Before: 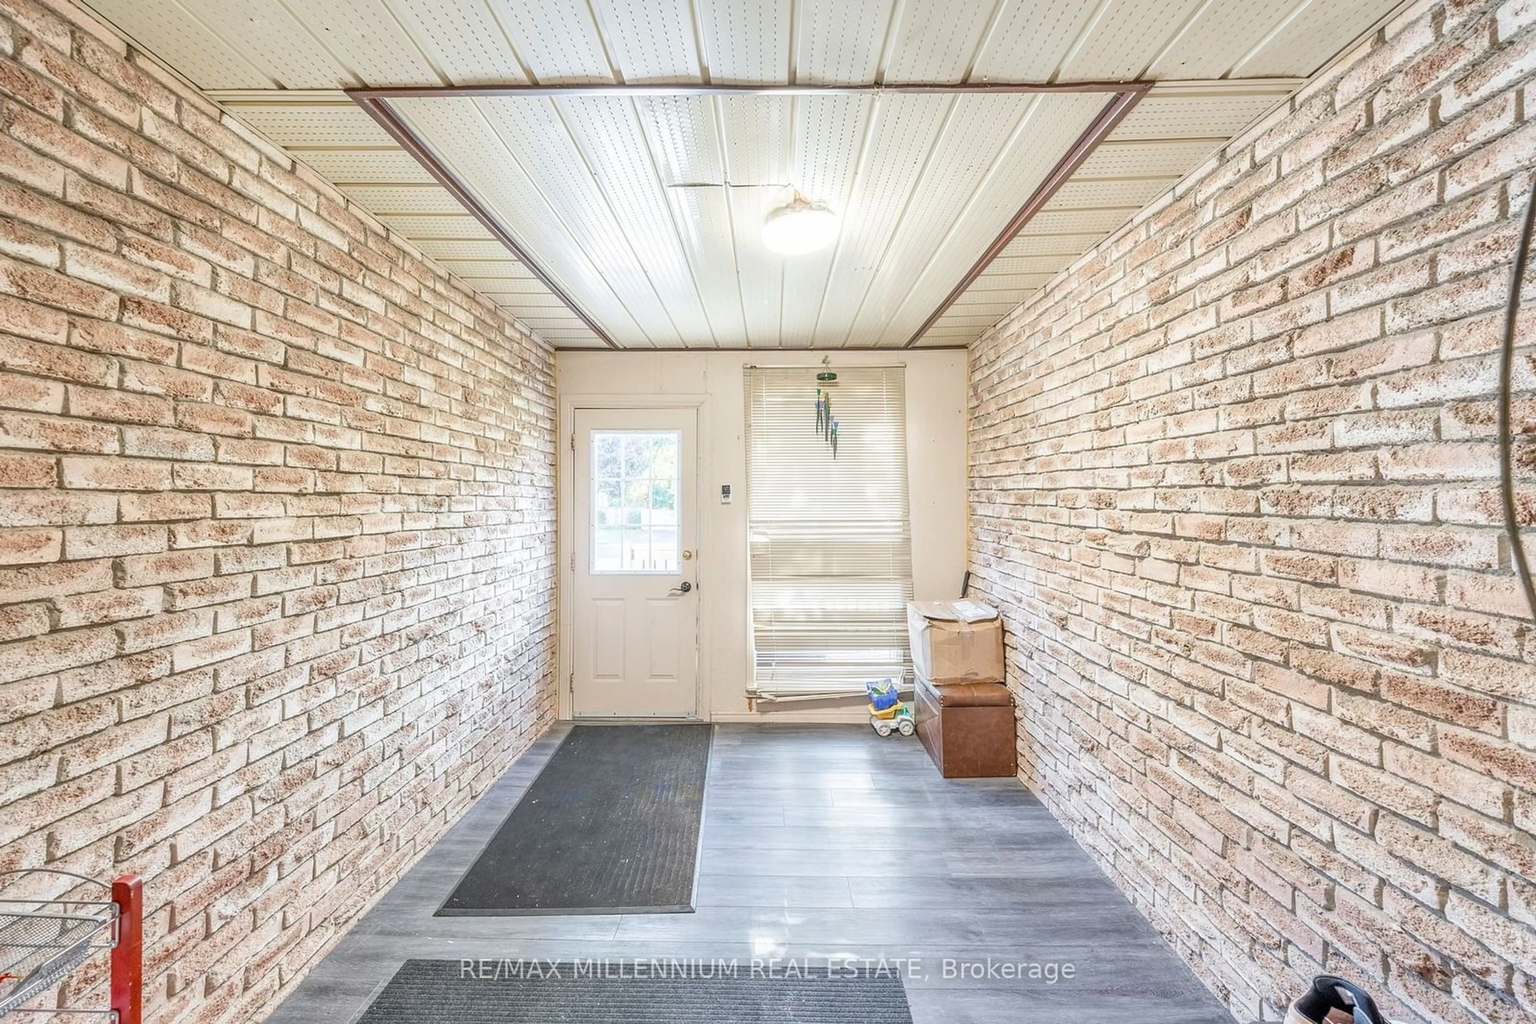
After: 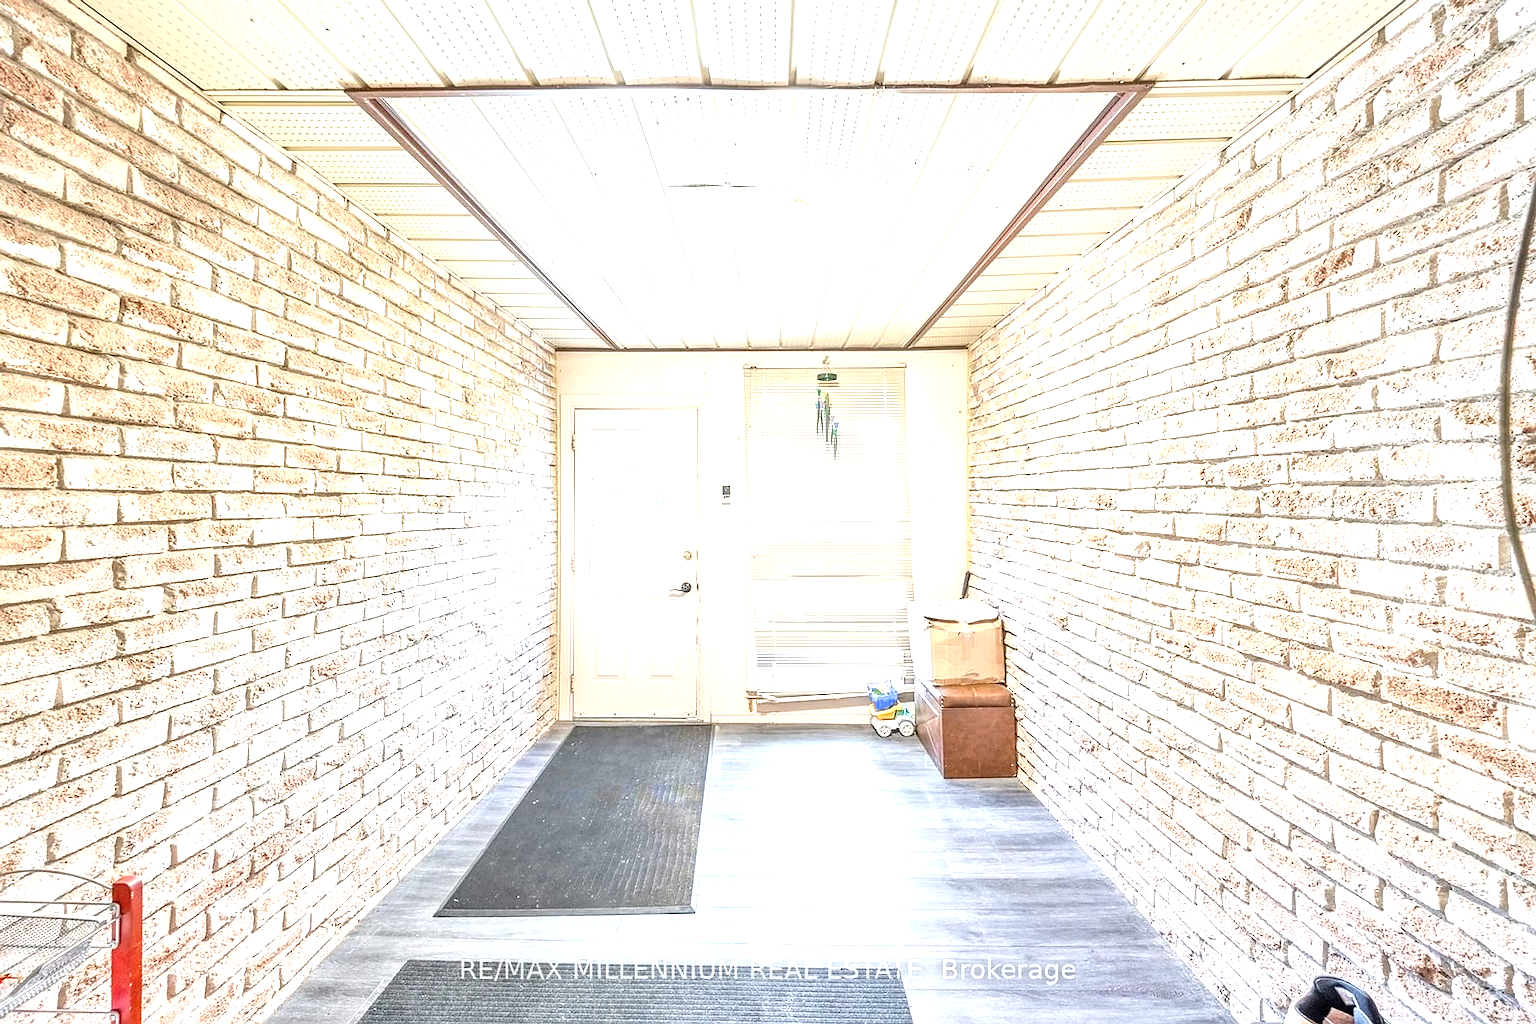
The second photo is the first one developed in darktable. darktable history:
exposure: exposure 1.091 EV, compensate exposure bias true, compensate highlight preservation false
sharpen: on, module defaults
